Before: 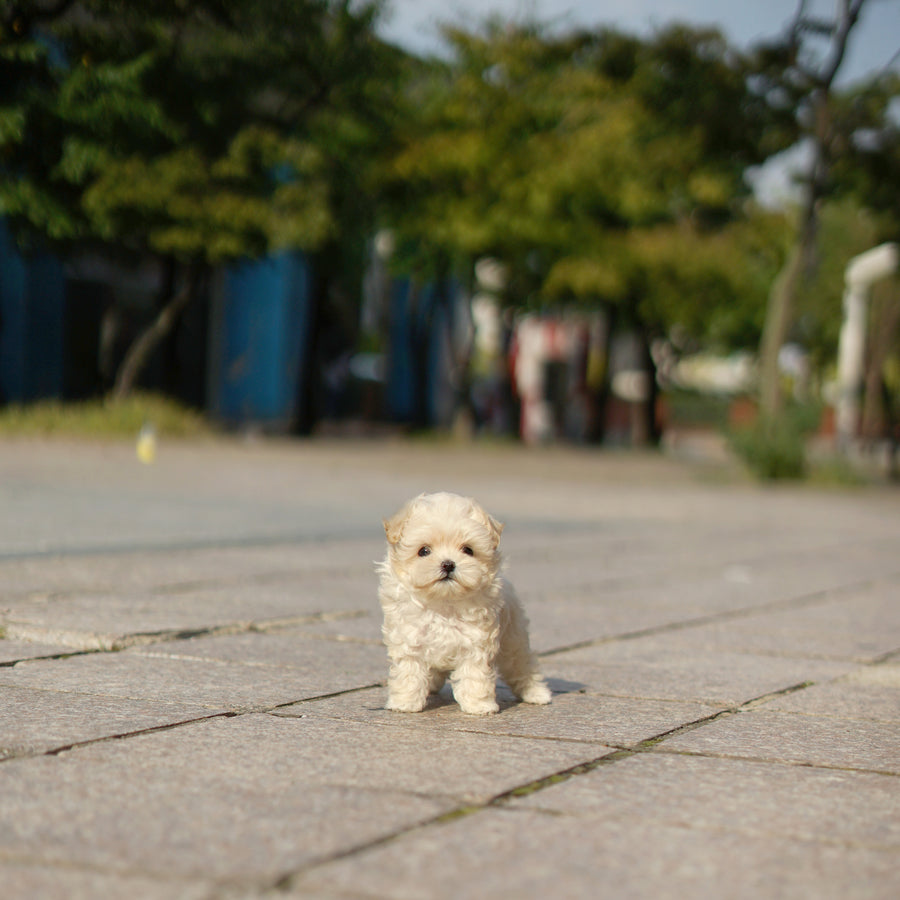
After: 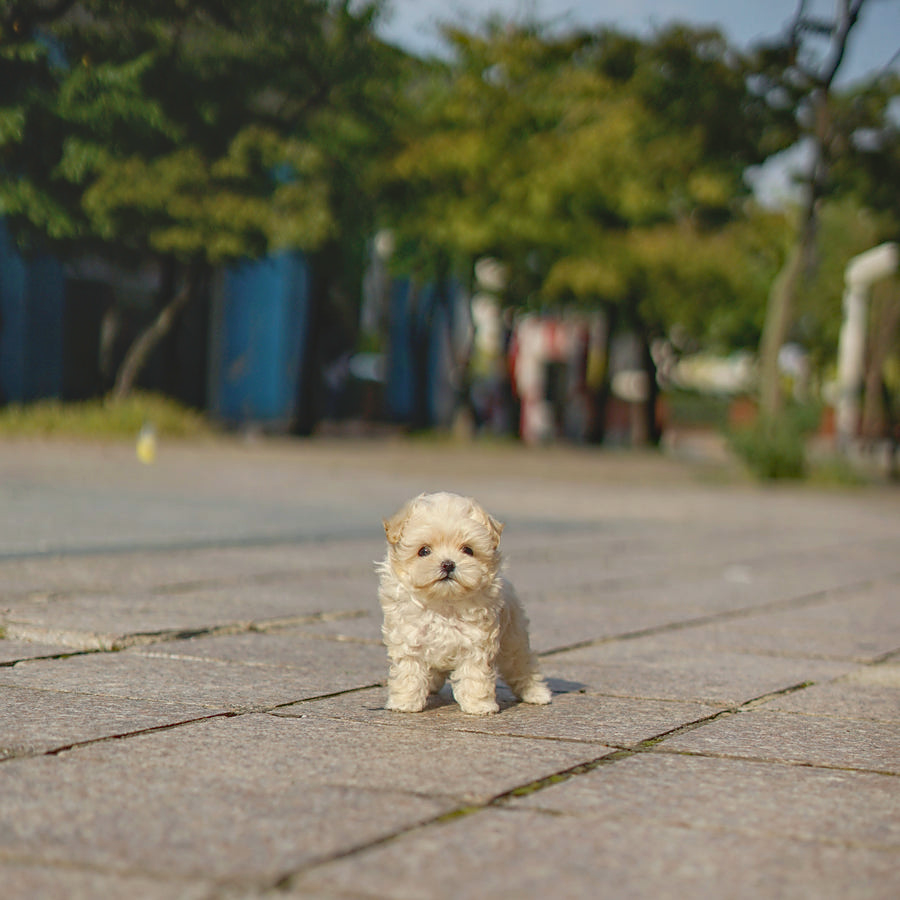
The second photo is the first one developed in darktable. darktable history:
local contrast: highlights 62%, detail 143%, midtone range 0.43
contrast brightness saturation: contrast -0.296
haze removal: compatibility mode true, adaptive false
sharpen: radius 1.905, amount 0.412, threshold 1.407
